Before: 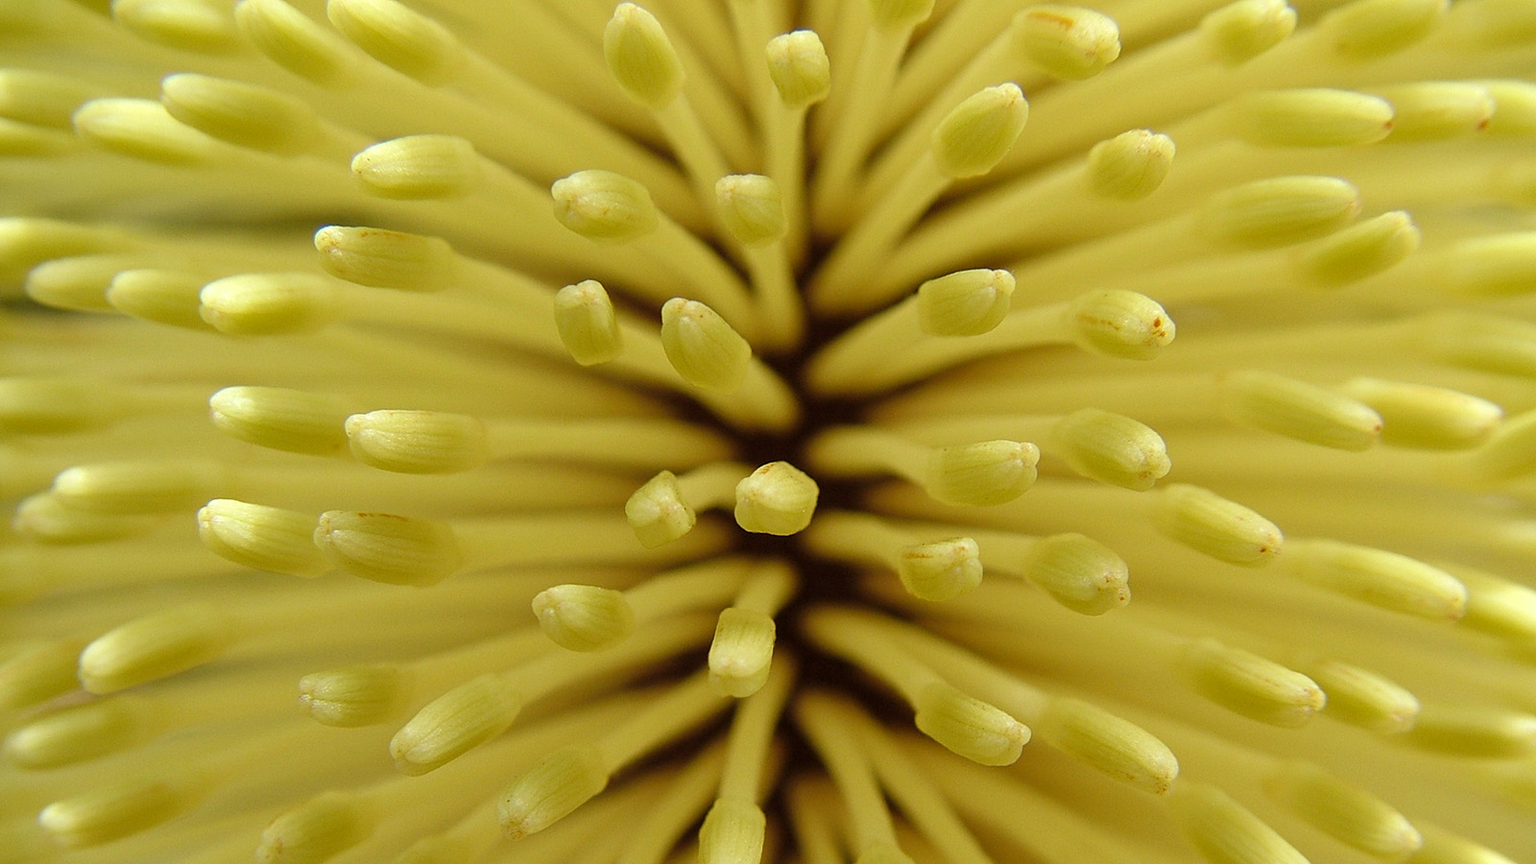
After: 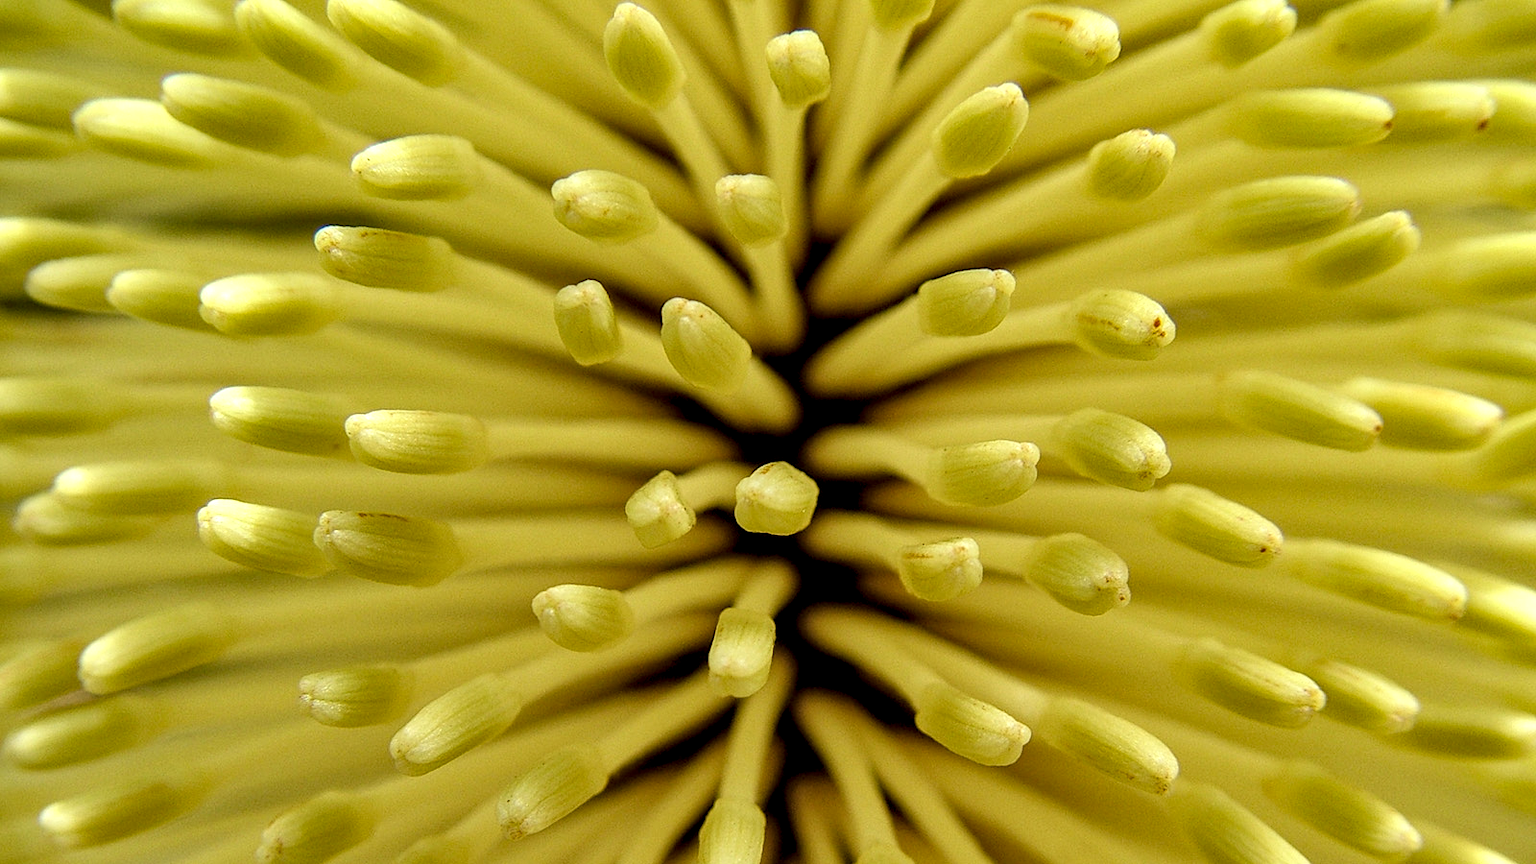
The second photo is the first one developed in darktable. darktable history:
local contrast: detail 150%
shadows and highlights: low approximation 0.01, soften with gaussian
tone curve: curves: ch0 [(0.021, 0) (0.104, 0.052) (0.496, 0.526) (0.737, 0.783) (1, 1)], color space Lab, linked channels, preserve colors none
